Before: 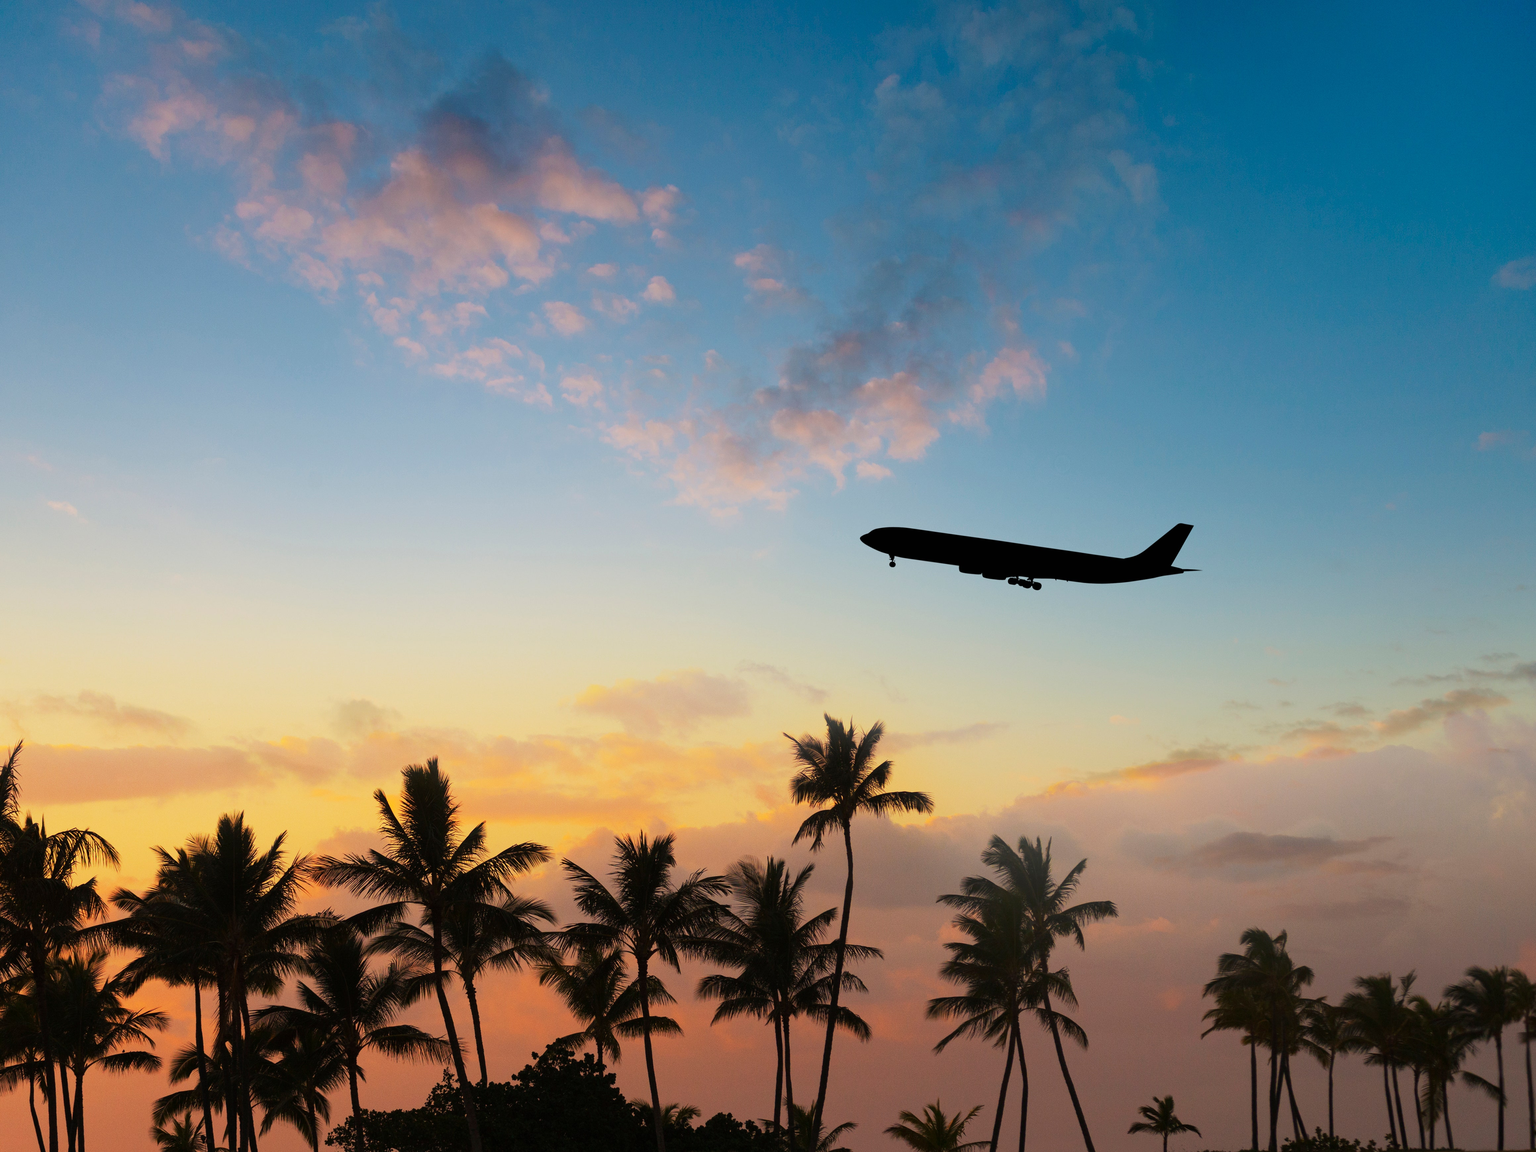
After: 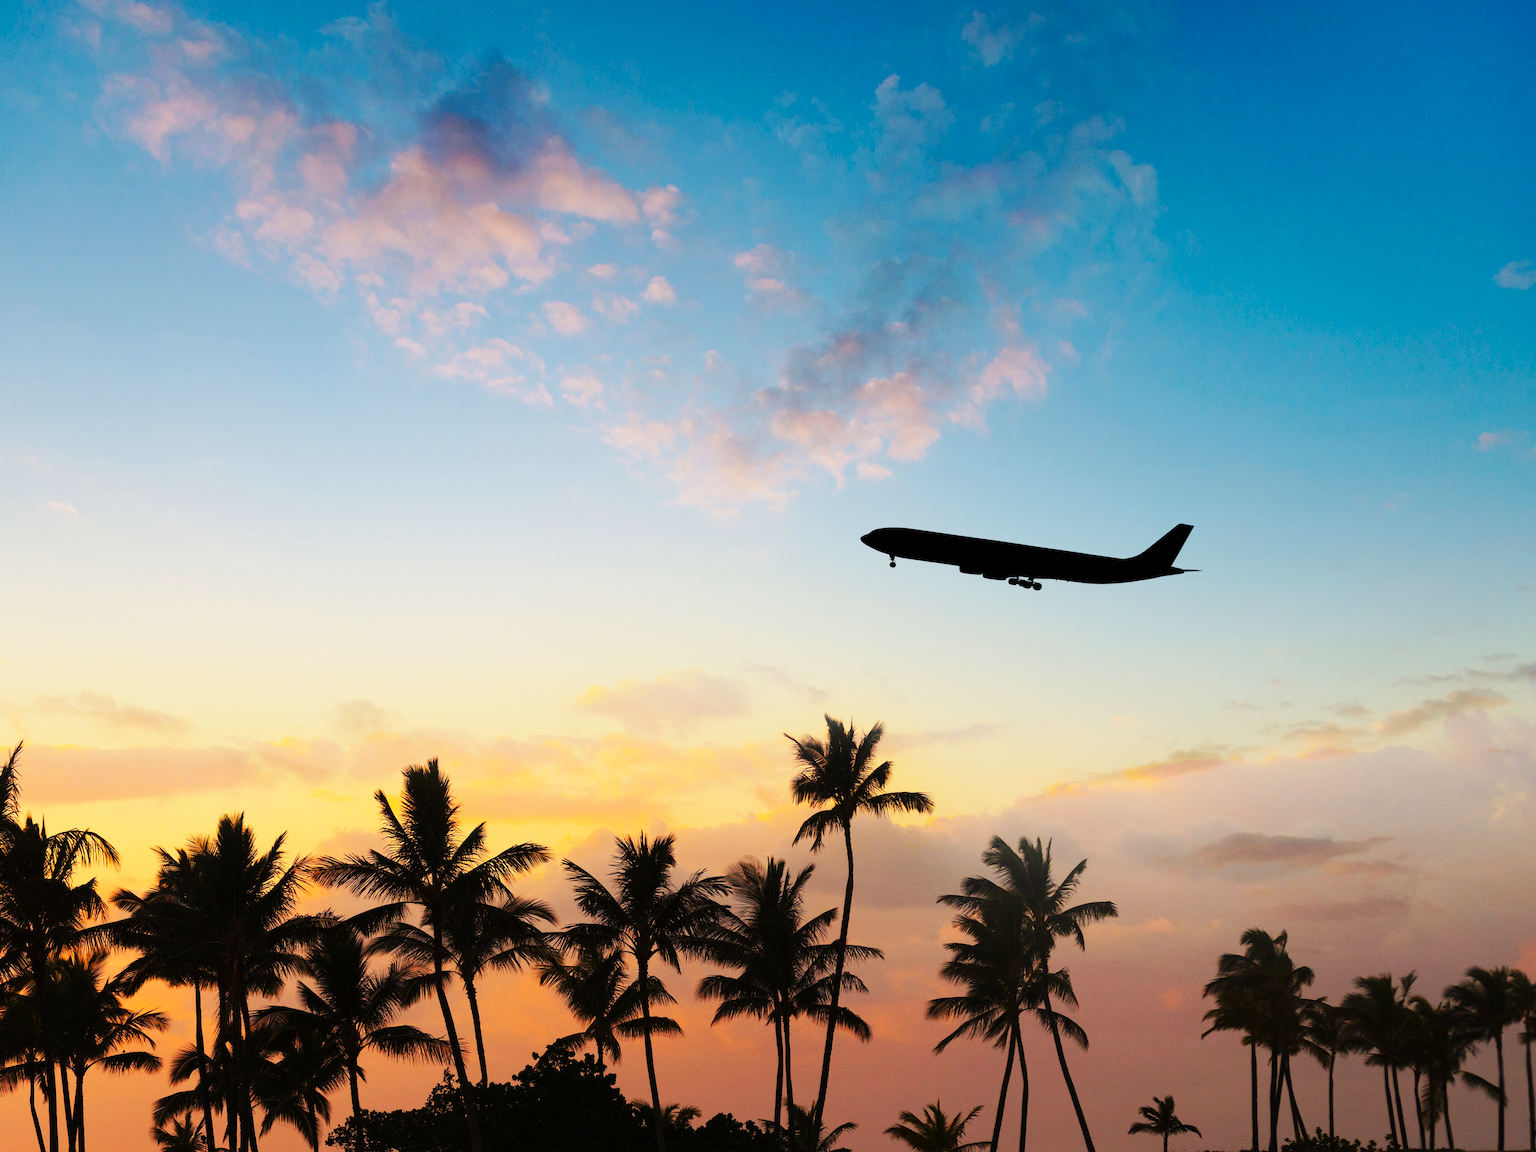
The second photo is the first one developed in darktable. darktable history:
base curve: curves: ch0 [(0, 0) (0.032, 0.025) (0.121, 0.166) (0.206, 0.329) (0.605, 0.79) (1, 1)], exposure shift 0.01, preserve colors none
